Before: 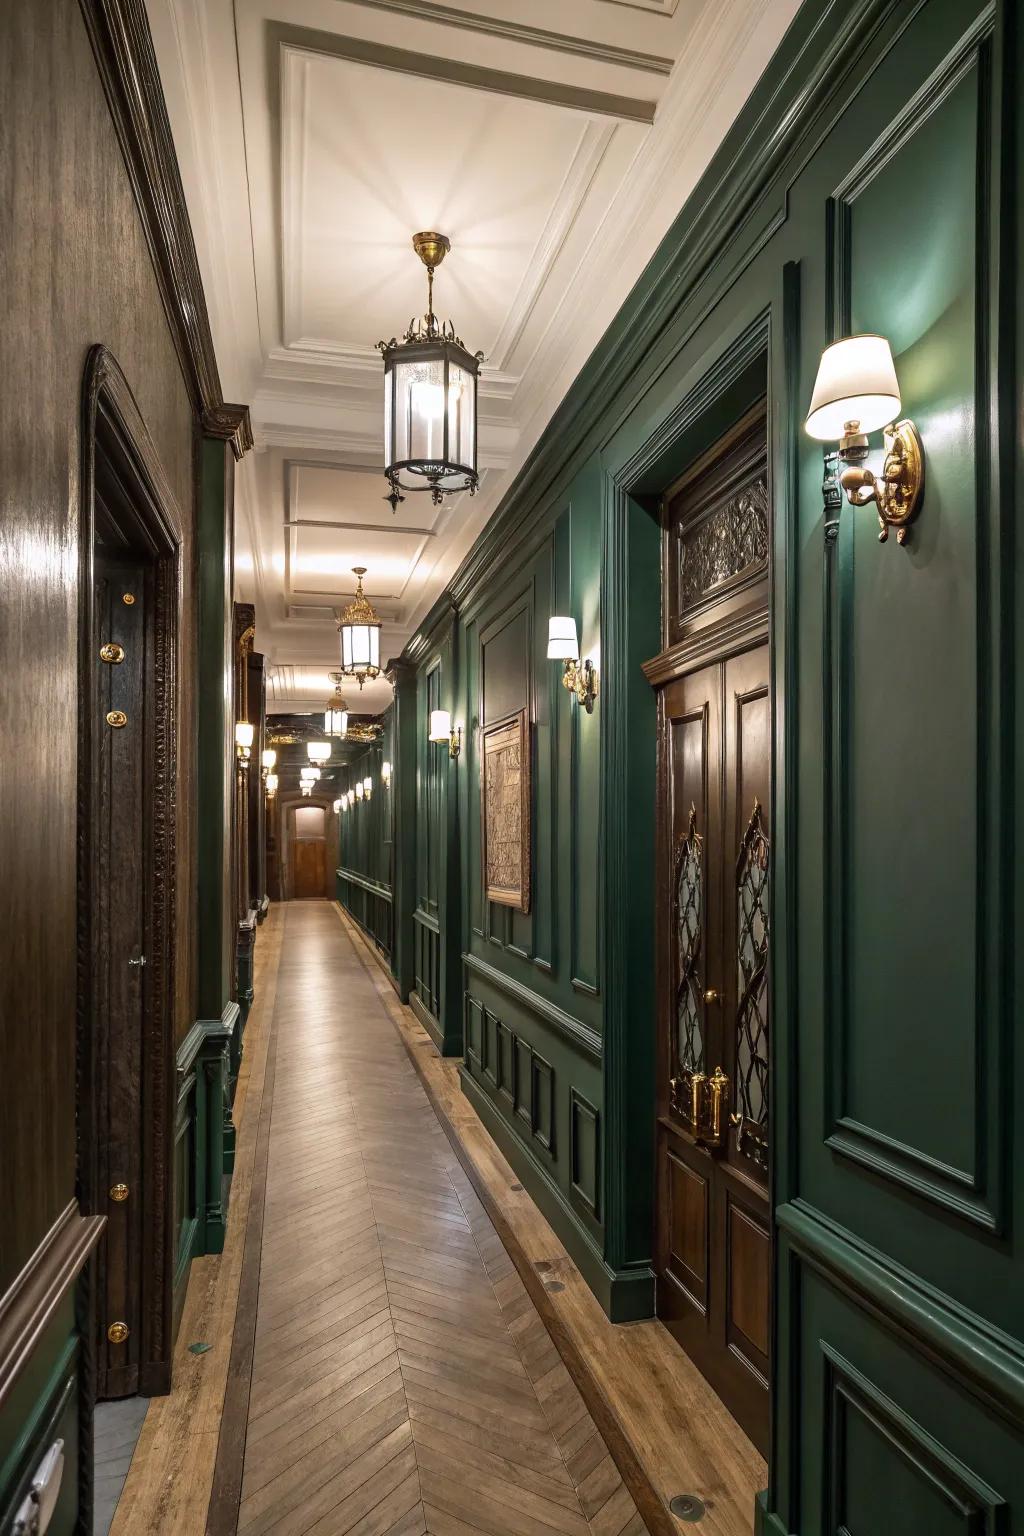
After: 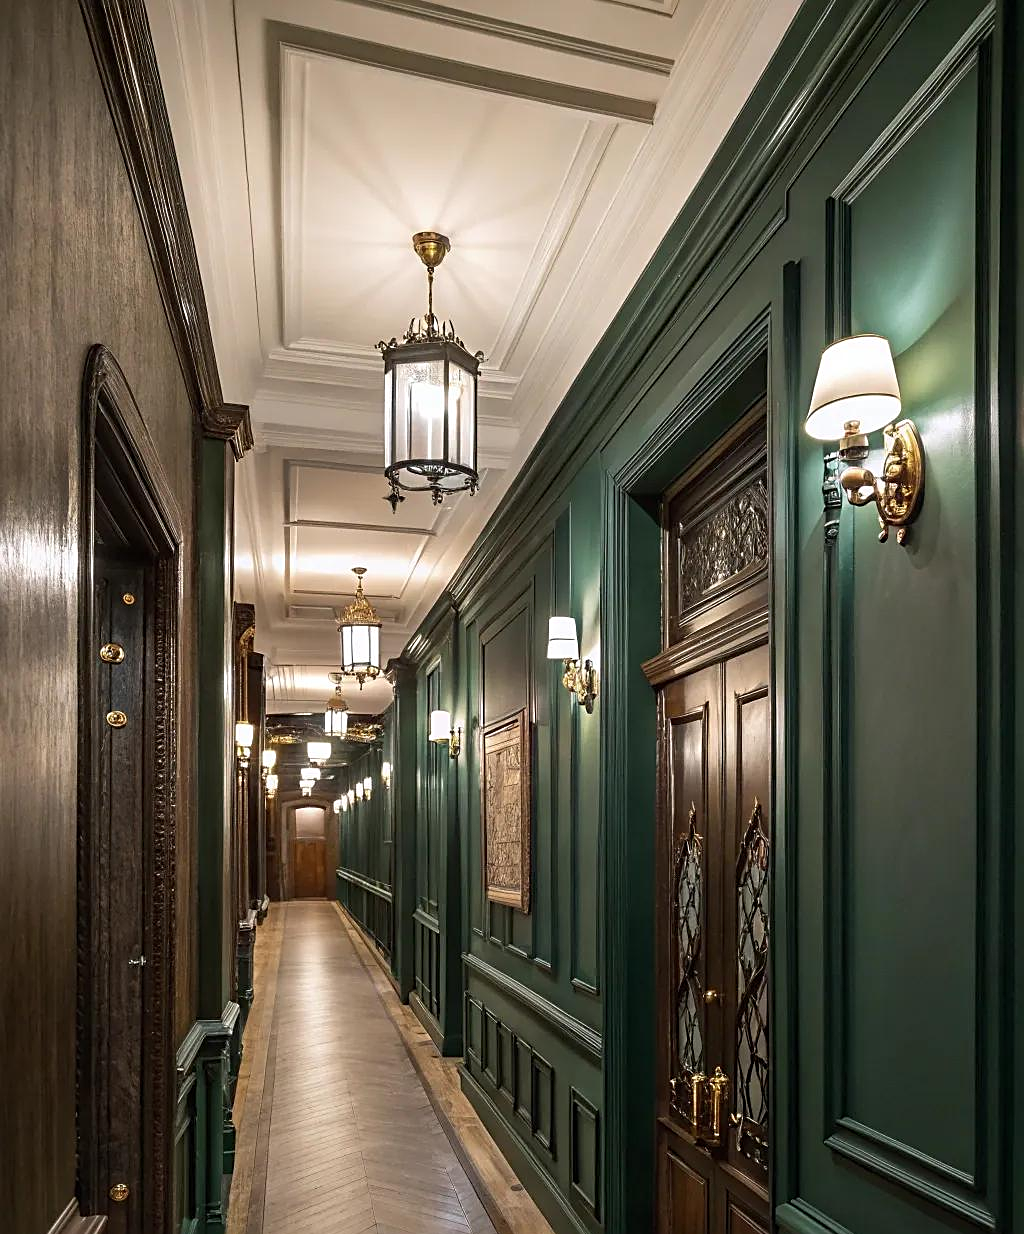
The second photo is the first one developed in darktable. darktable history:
crop: bottom 19.644%
sharpen: on, module defaults
